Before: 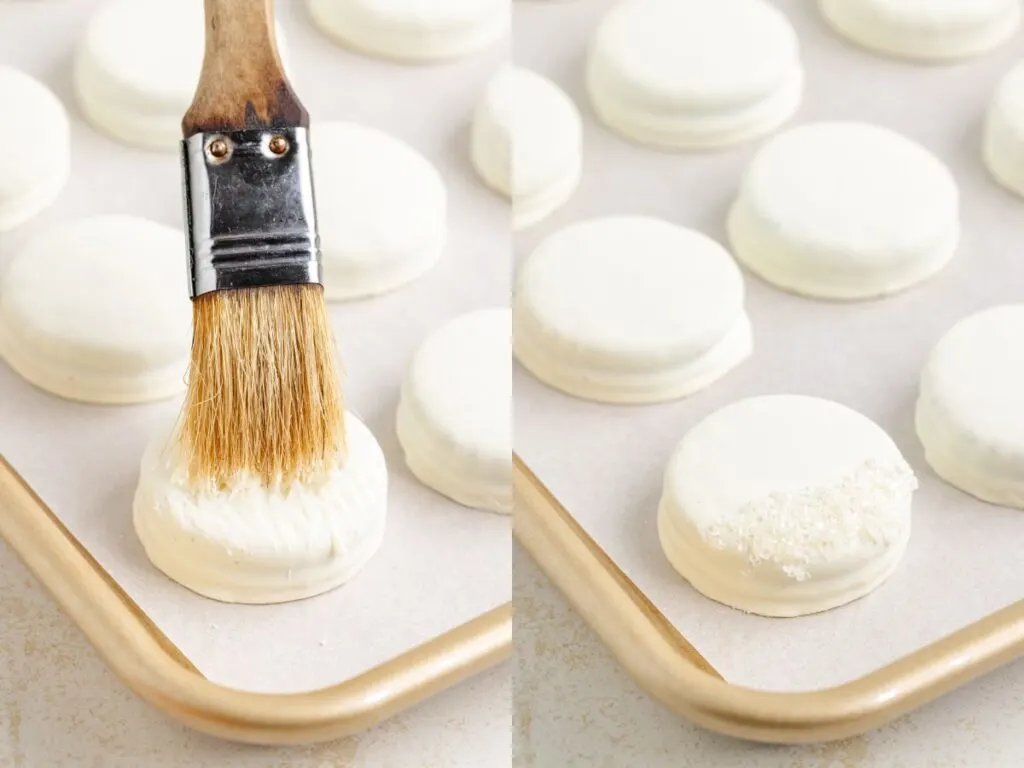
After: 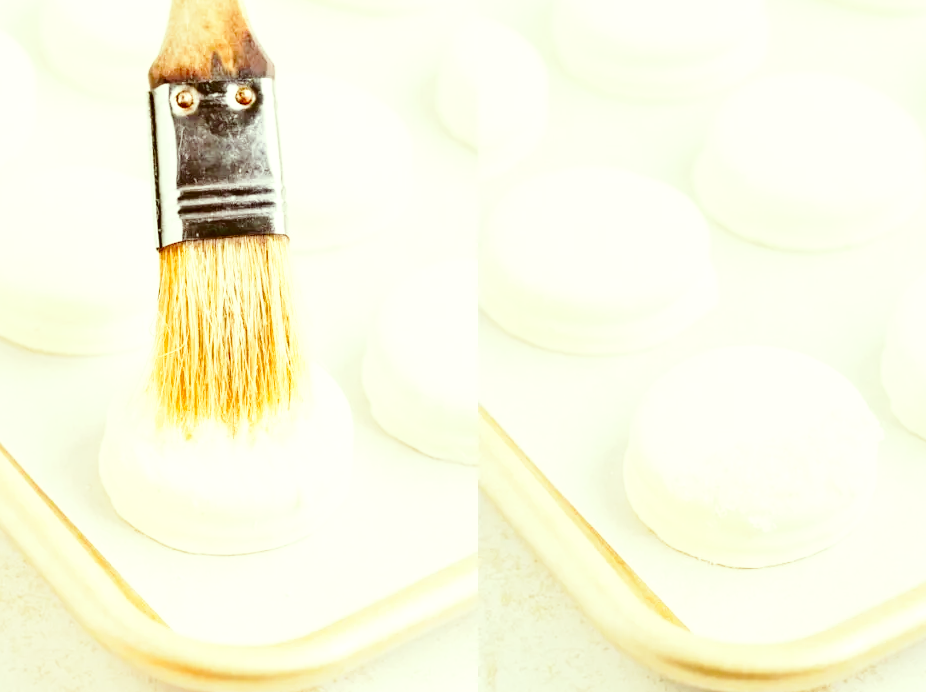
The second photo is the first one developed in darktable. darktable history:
exposure: black level correction 0, exposure 0.701 EV, compensate exposure bias true, compensate highlight preservation false
base curve: curves: ch0 [(0, 0) (0.028, 0.03) (0.121, 0.232) (0.46, 0.748) (0.859, 0.968) (1, 1)], preserve colors none
color correction: highlights a* -6.28, highlights b* 9.39, shadows a* 10.75, shadows b* 23.49
crop: left 3.342%, top 6.477%, right 6.201%, bottom 3.343%
